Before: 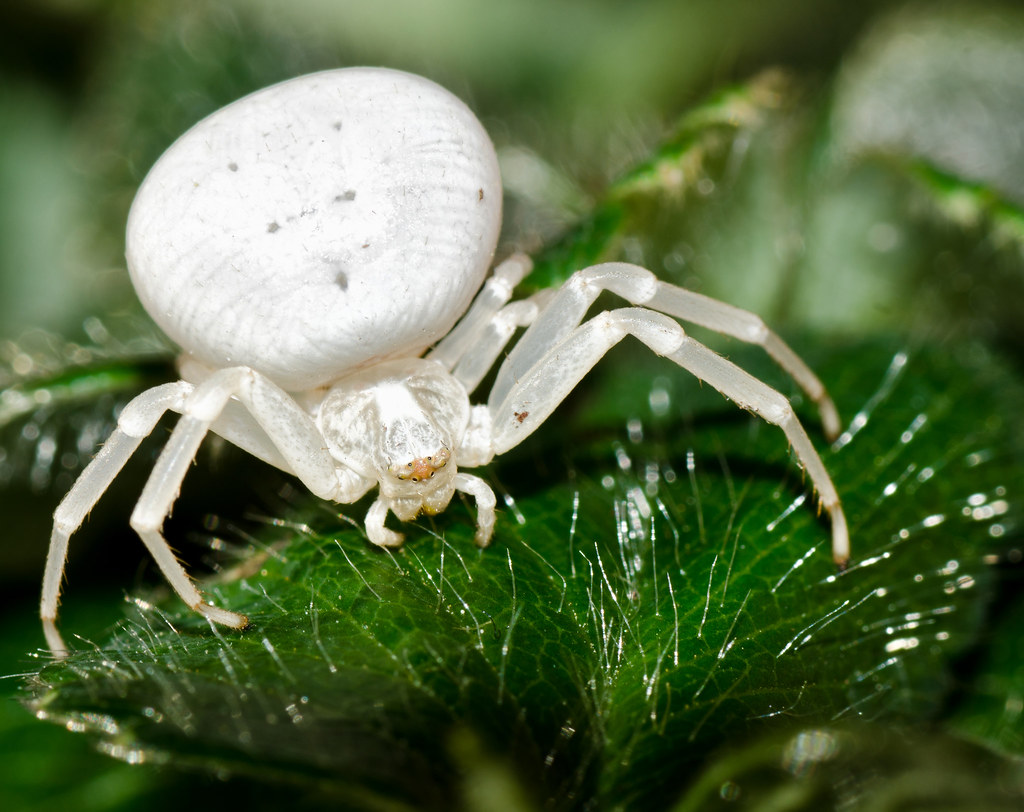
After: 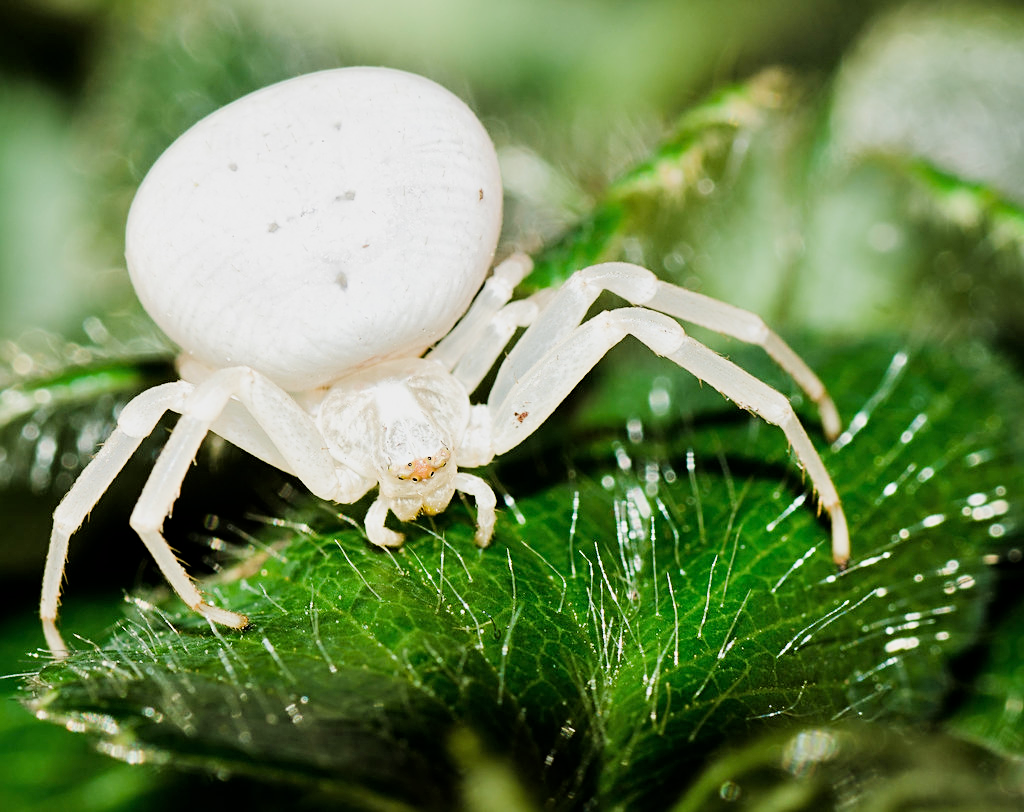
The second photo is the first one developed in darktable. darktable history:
sharpen: on, module defaults
filmic rgb: black relative exposure -7.08 EV, white relative exposure 5.34 EV, hardness 3.03
tone equalizer: edges refinement/feathering 500, mask exposure compensation -1.57 EV, preserve details no
exposure: black level correction 0, exposure 1.199 EV, compensate highlight preservation false
